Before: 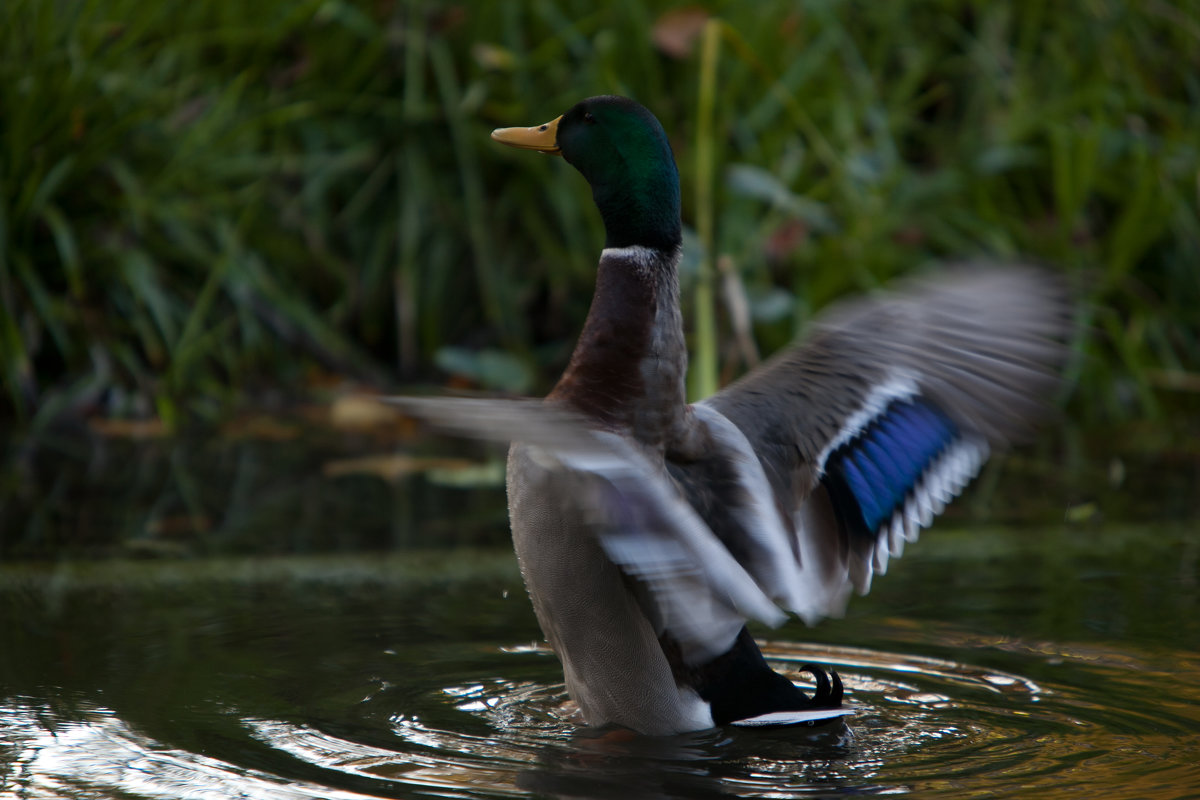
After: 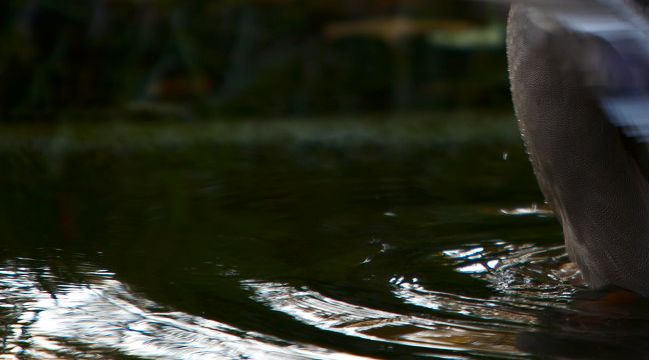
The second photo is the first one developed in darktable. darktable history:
crop and rotate: top 54.777%, right 45.903%, bottom 0.217%
contrast brightness saturation: contrast 0.067, brightness -0.153, saturation 0.114
levels: mode automatic, levels [0.031, 0.5, 0.969]
